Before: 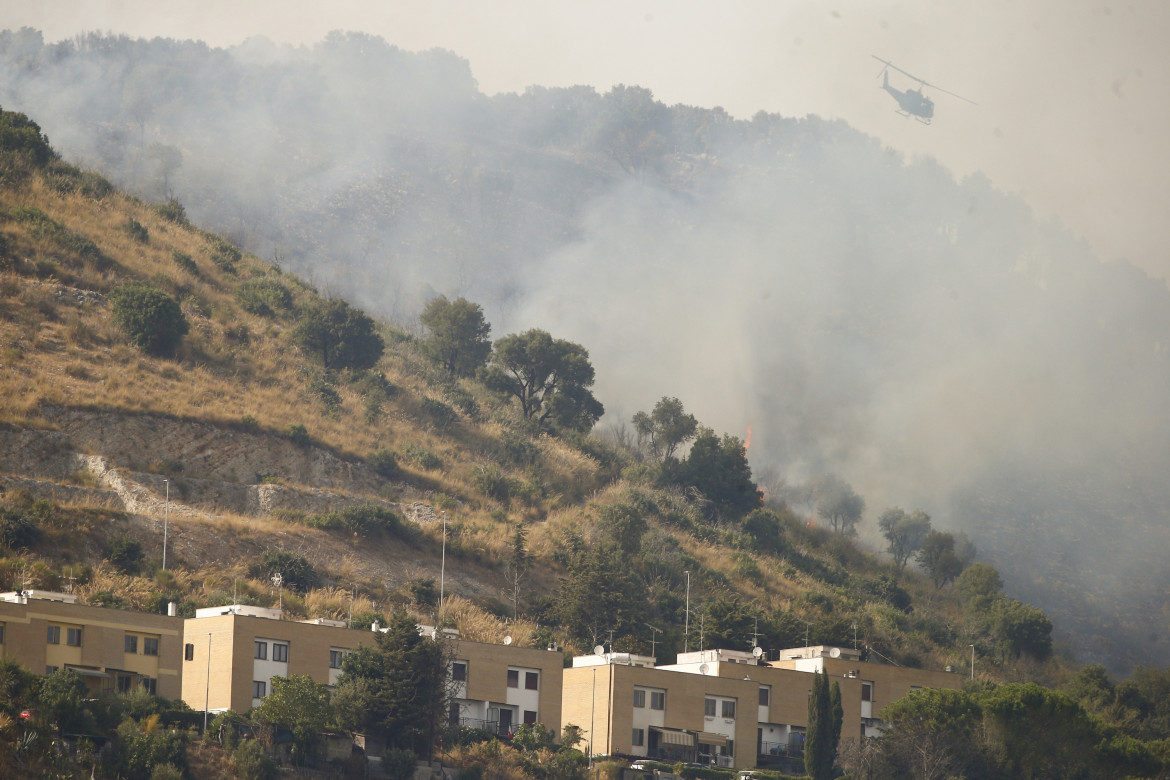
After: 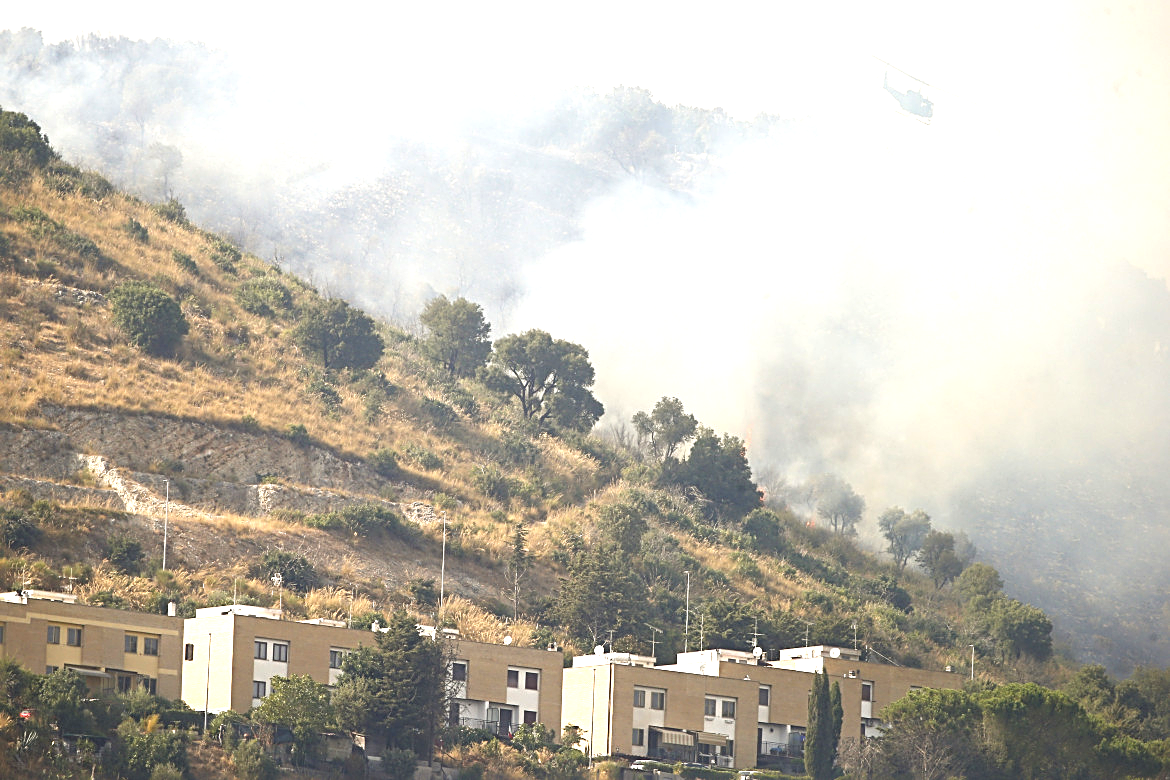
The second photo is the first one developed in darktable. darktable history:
sharpen: radius 2.543, amount 0.636
exposure: black level correction 0, exposure 1.1 EV, compensate exposure bias true, compensate highlight preservation false
